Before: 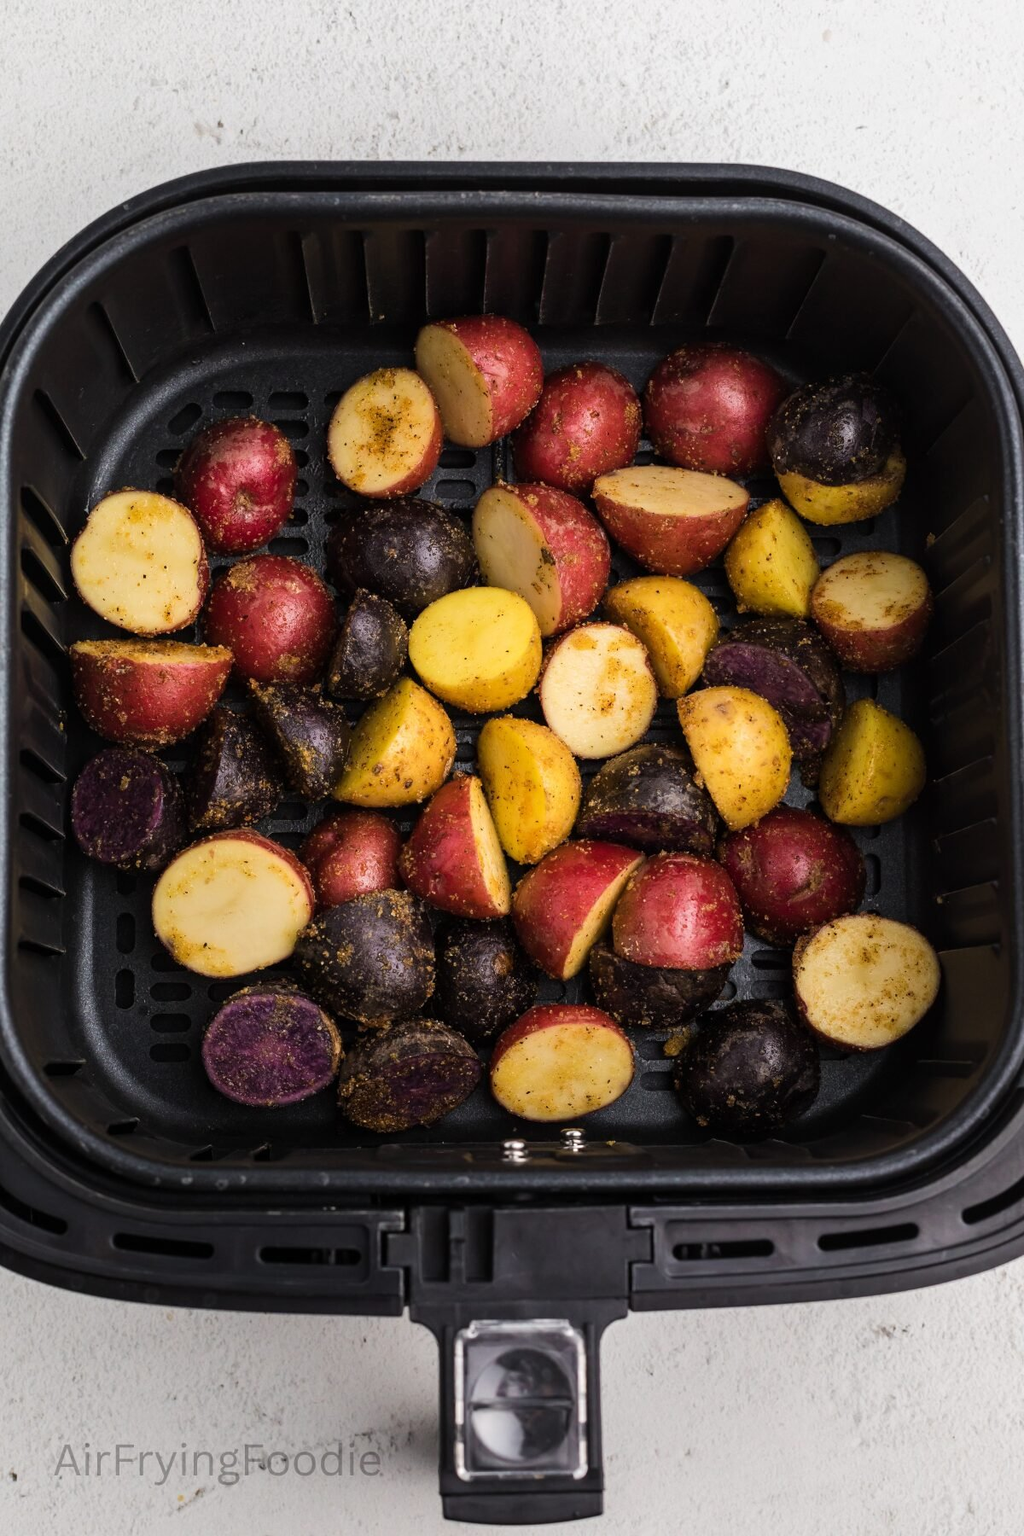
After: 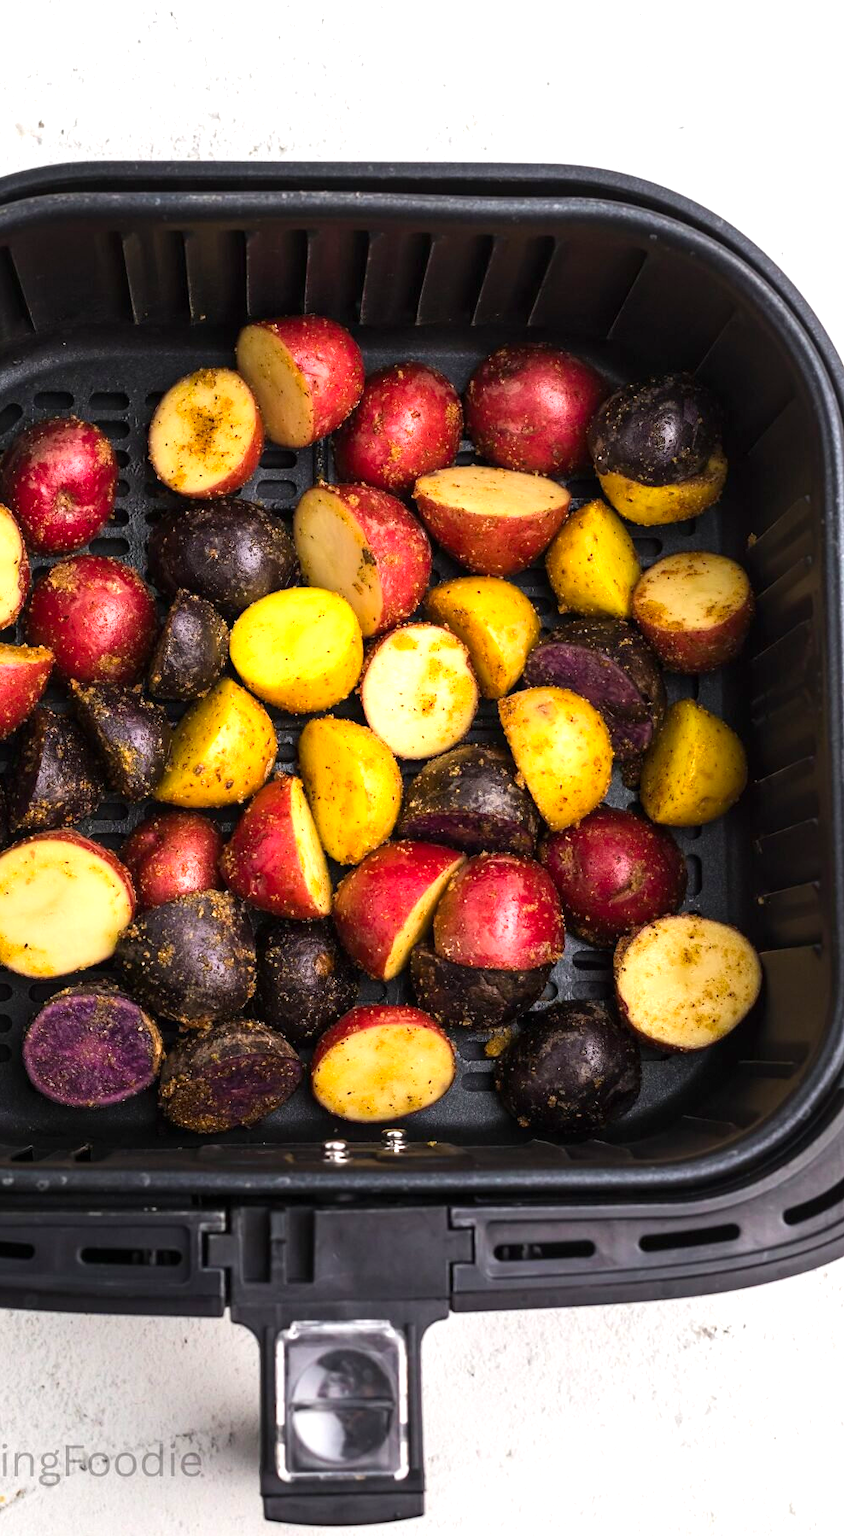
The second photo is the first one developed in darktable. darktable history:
exposure: exposure 0.766 EV, compensate highlight preservation false
contrast brightness saturation: saturation 0.18
crop: left 17.582%, bottom 0.031%
